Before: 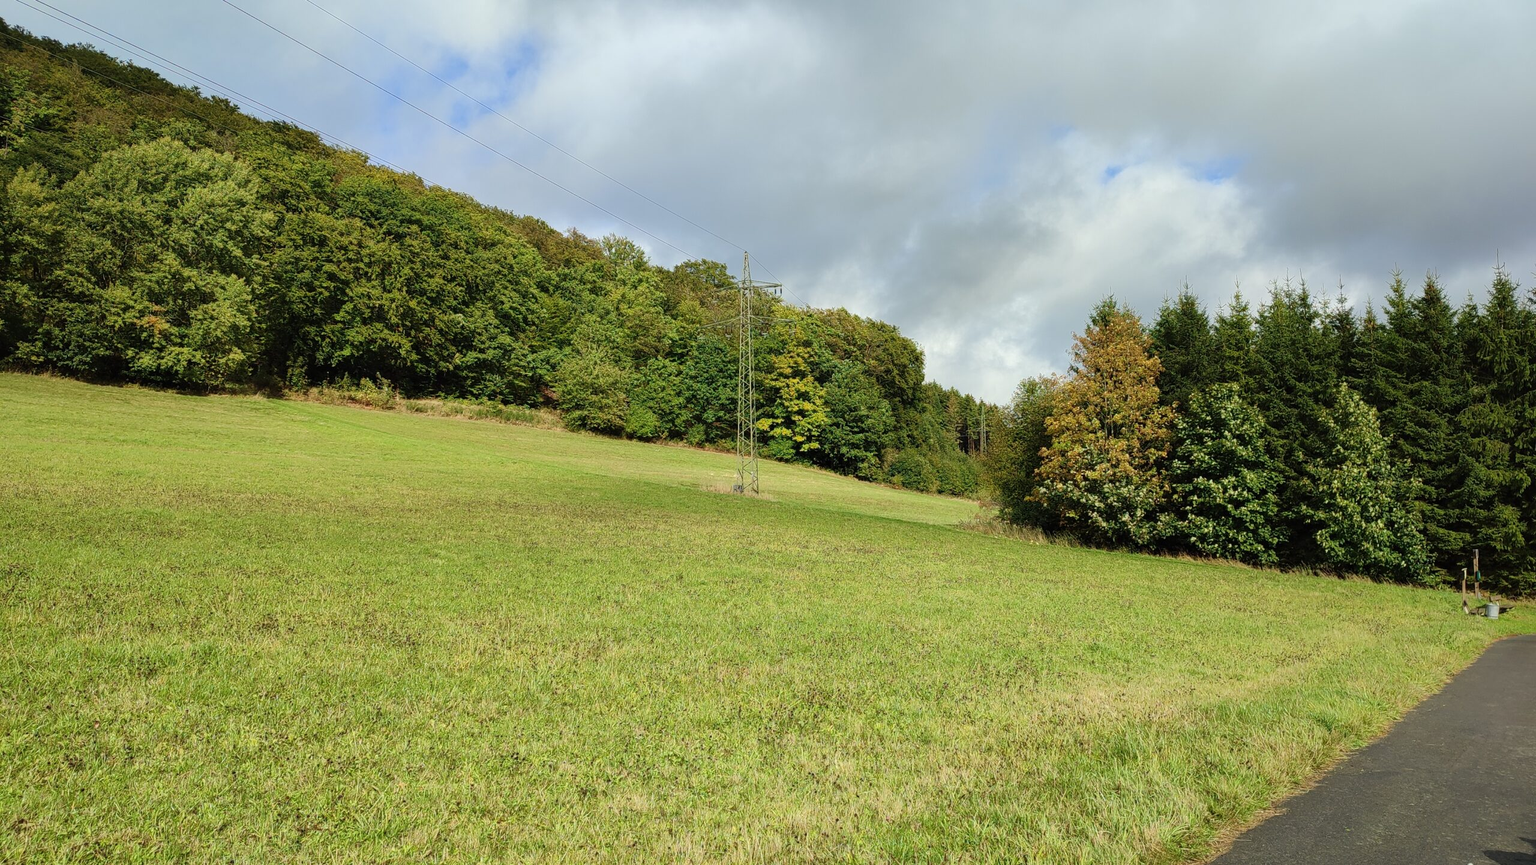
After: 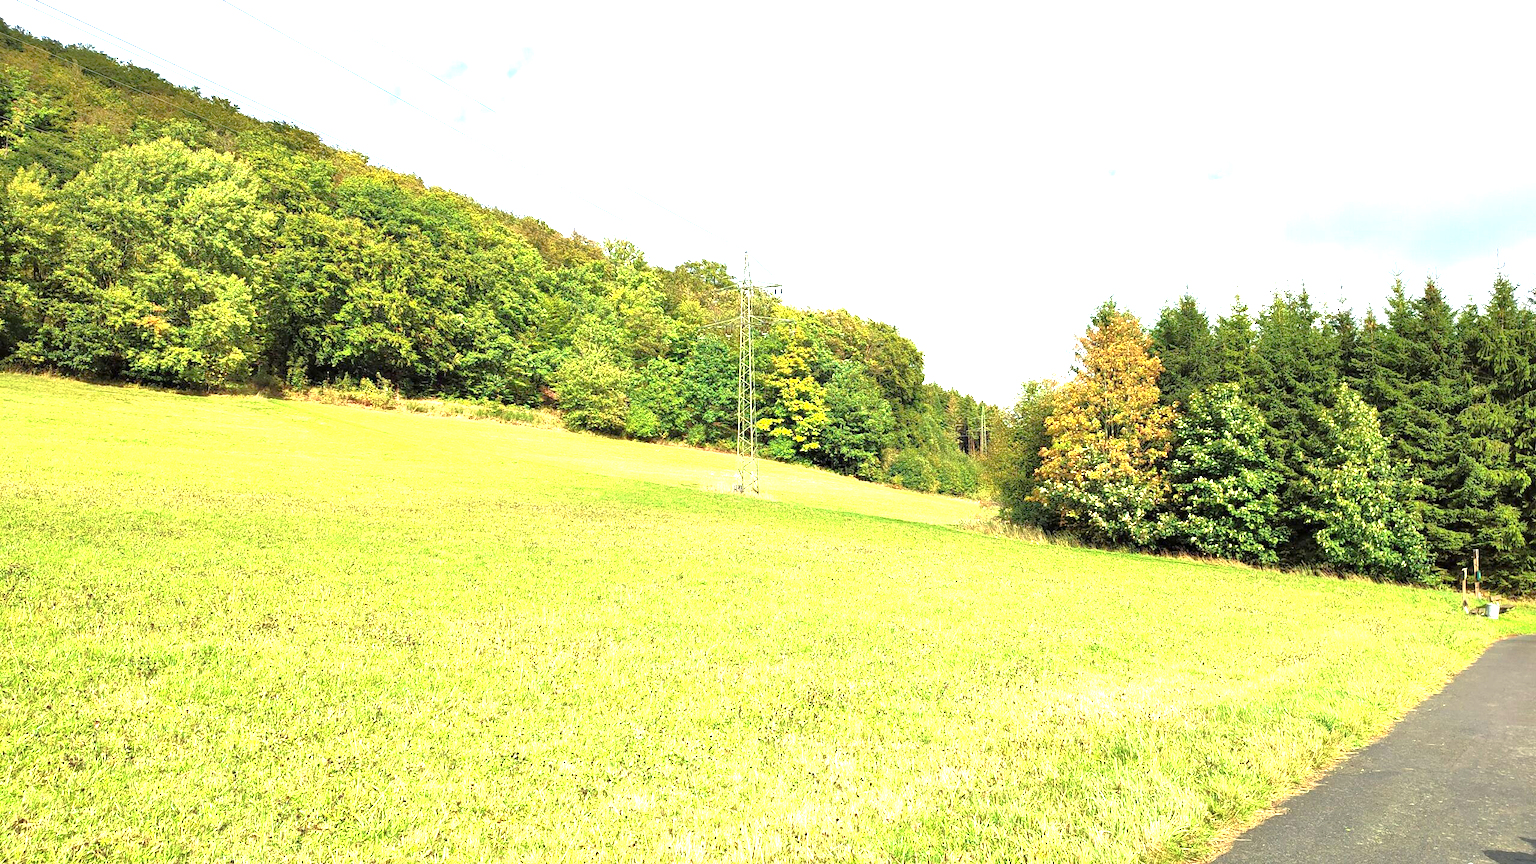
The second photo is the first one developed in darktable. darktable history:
exposure: black level correction 0.001, exposure 1.812 EV, compensate highlight preservation false
base curve: curves: ch0 [(0, 0) (0.74, 0.67) (1, 1)], preserve colors none
tone equalizer: -7 EV 0.16 EV, -6 EV 0.585 EV, -5 EV 1.18 EV, -4 EV 1.3 EV, -3 EV 1.13 EV, -2 EV 0.6 EV, -1 EV 0.151 EV, mask exposure compensation -0.514 EV
